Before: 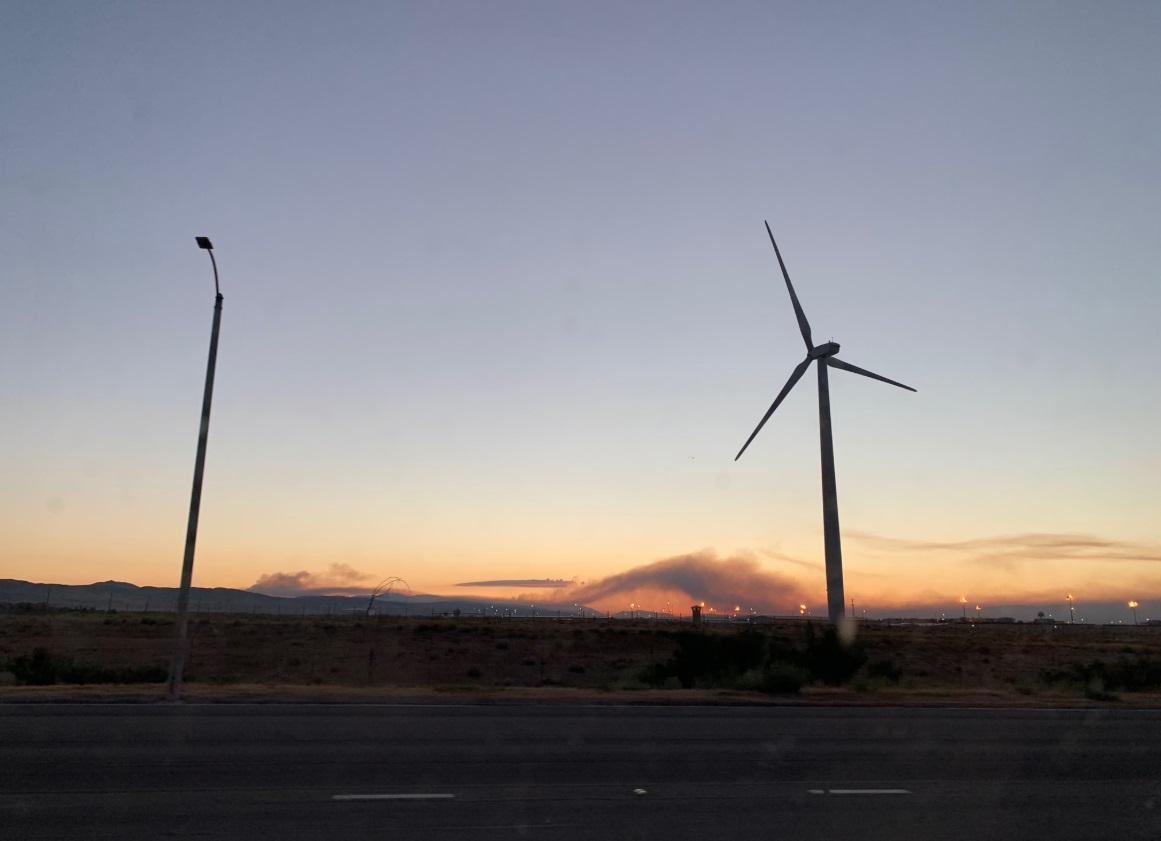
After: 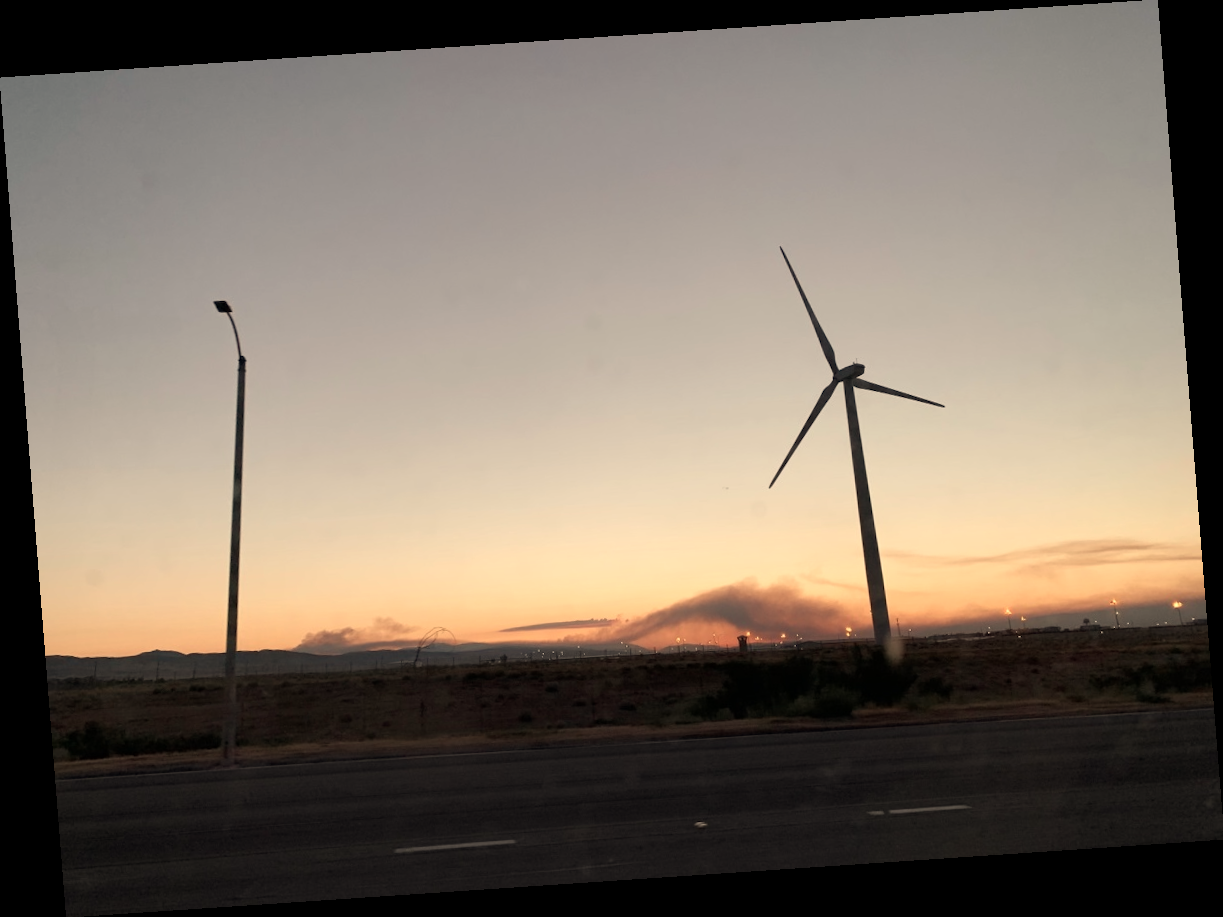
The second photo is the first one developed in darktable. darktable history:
white balance: red 1.123, blue 0.83
contrast brightness saturation: contrast 0.06, brightness -0.01, saturation -0.23
rotate and perspective: rotation -4.2°, shear 0.006, automatic cropping off
